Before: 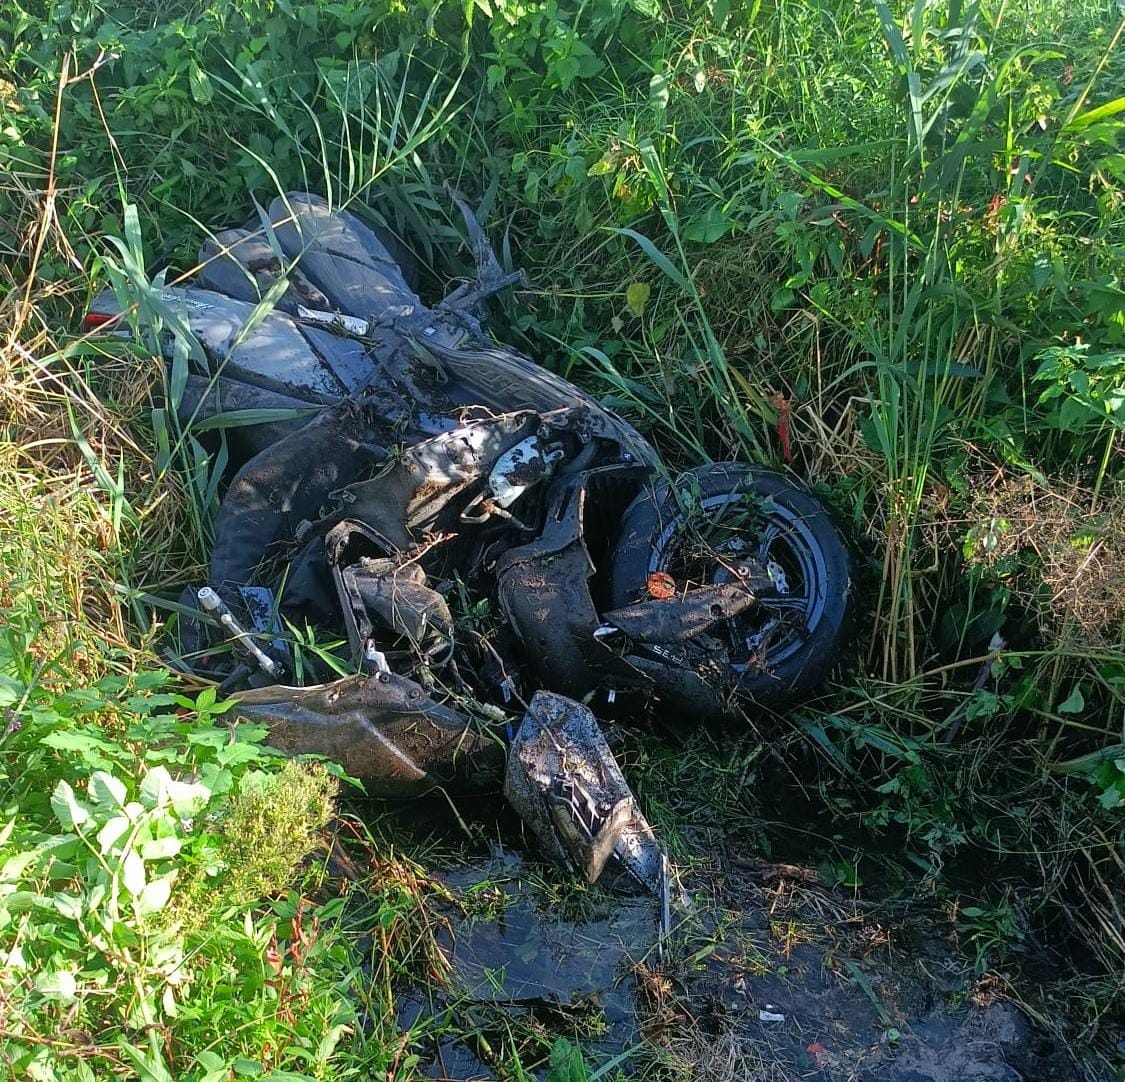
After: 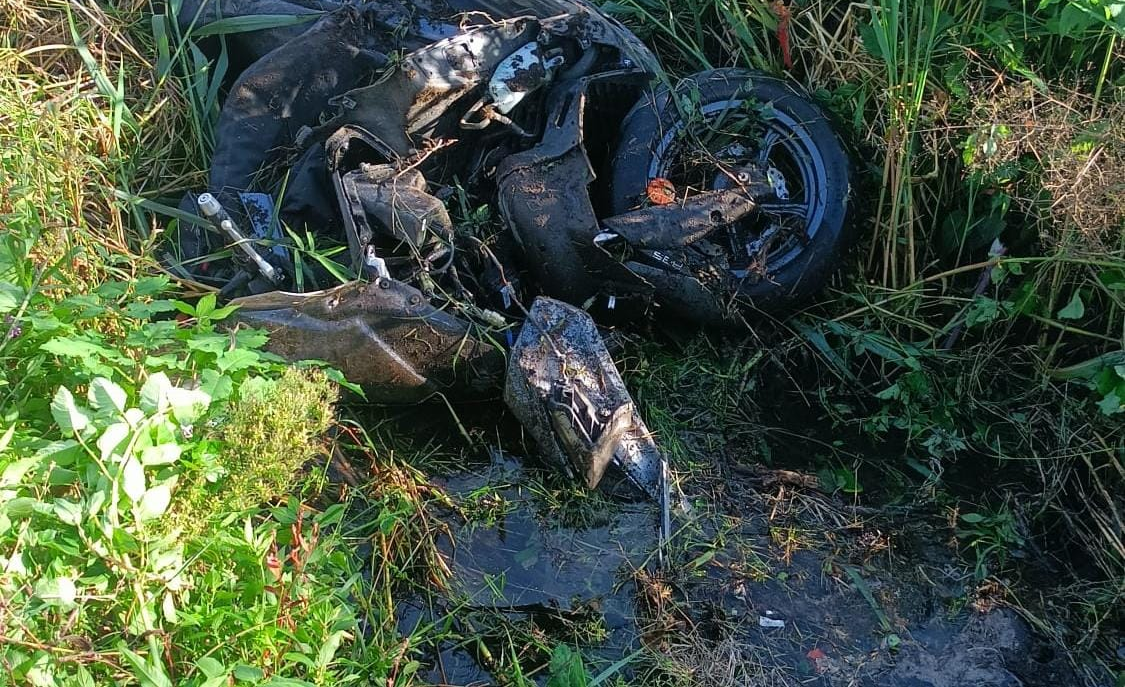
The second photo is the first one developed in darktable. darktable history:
exposure: compensate highlight preservation false
crop and rotate: top 36.435%
